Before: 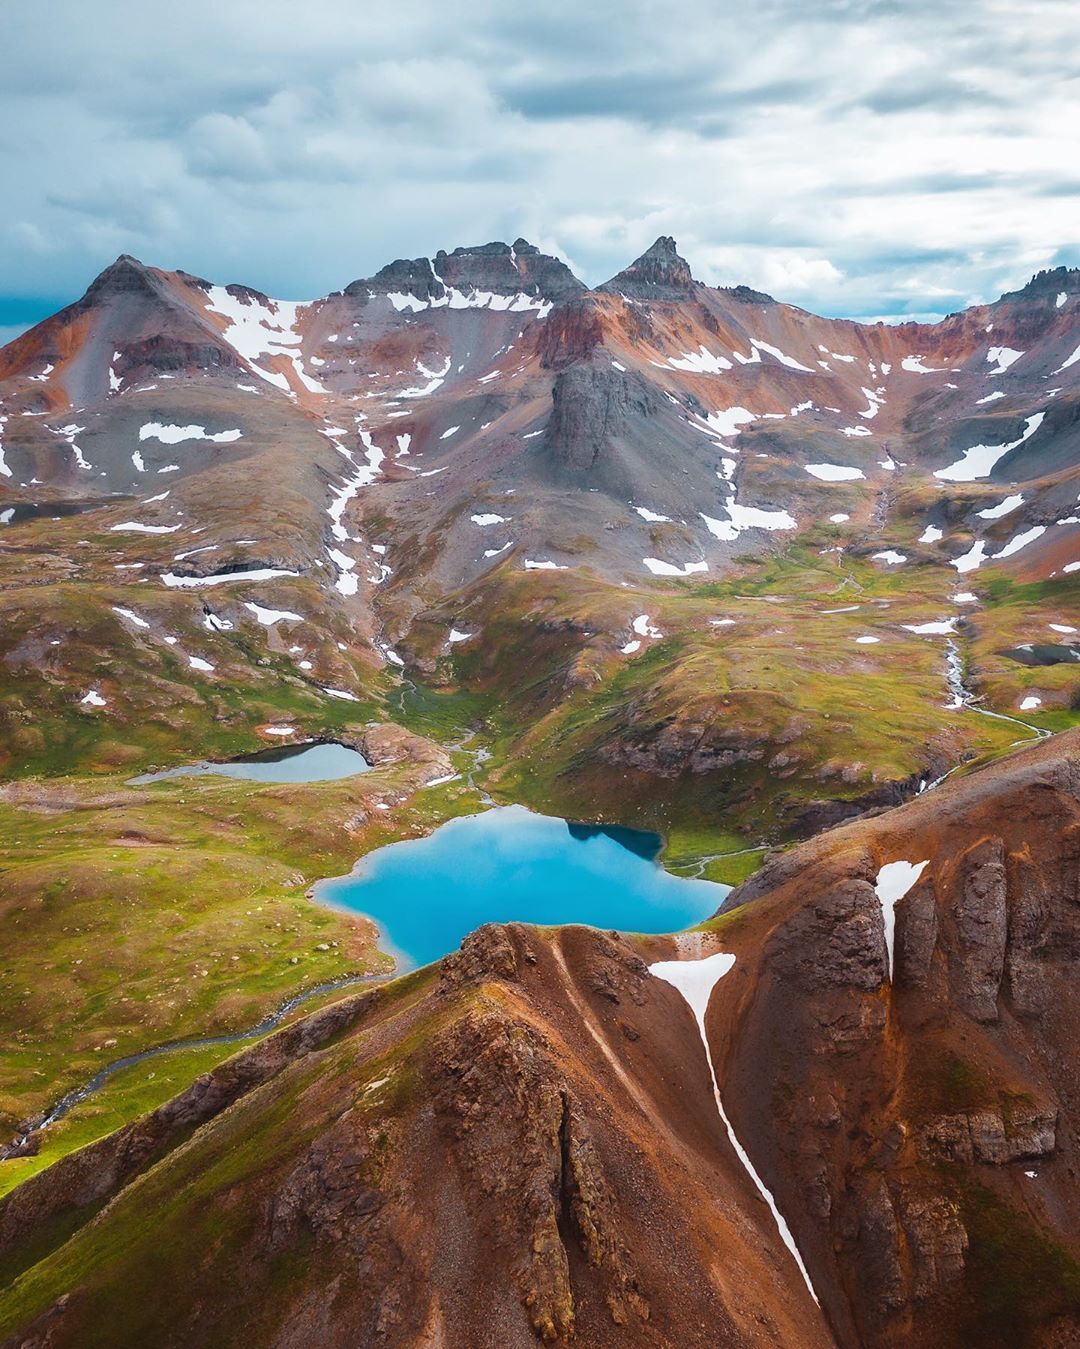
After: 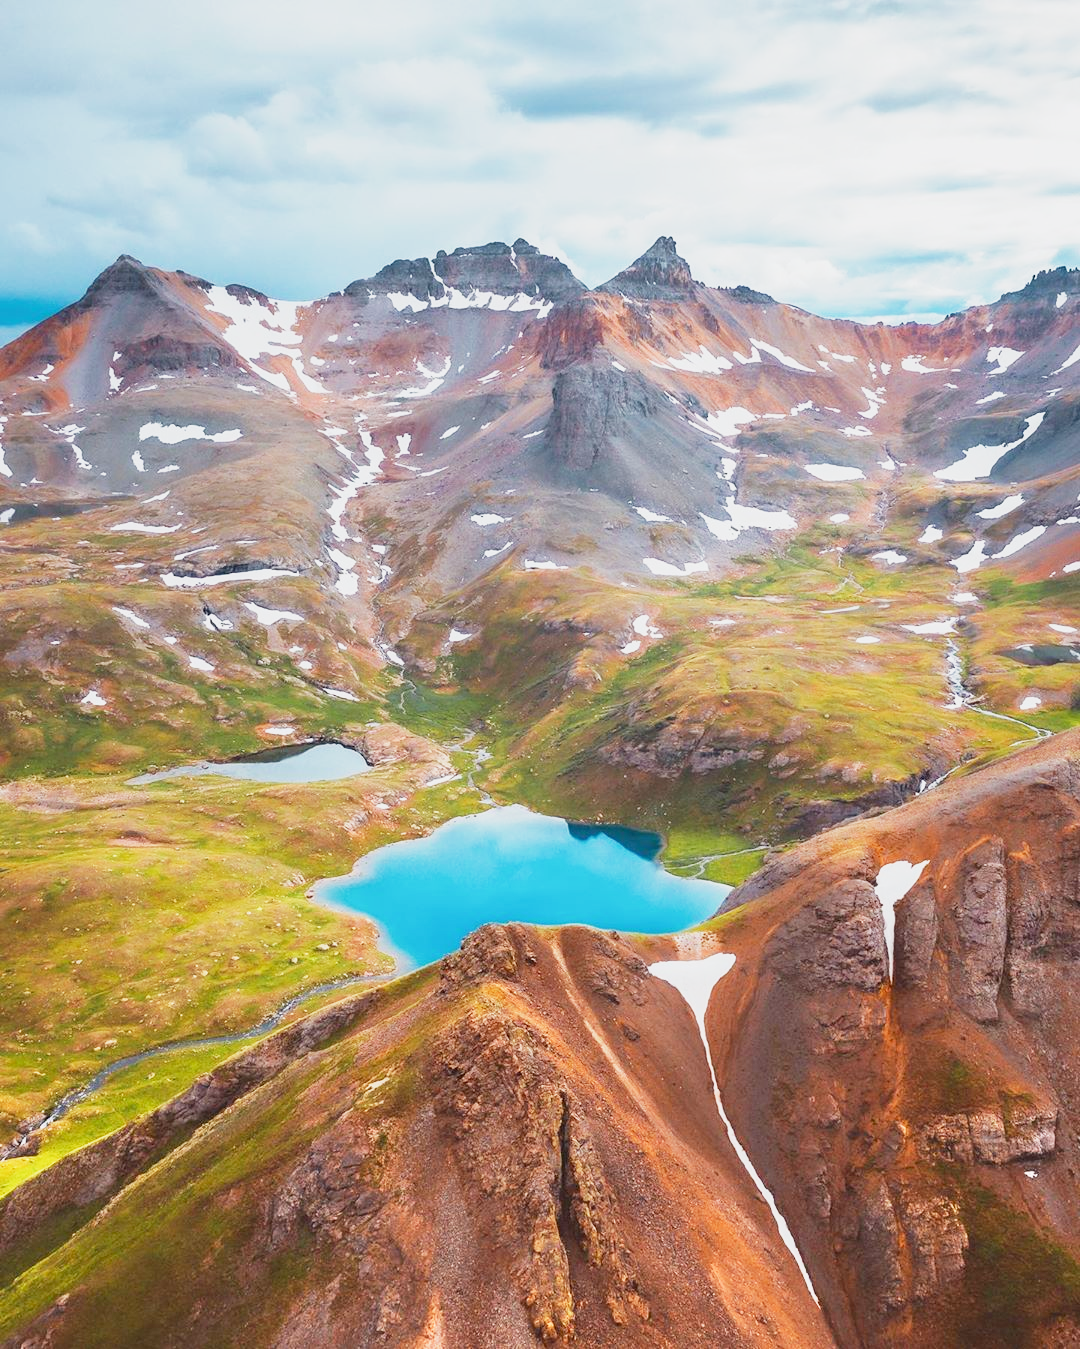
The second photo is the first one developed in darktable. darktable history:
tone equalizer: -7 EV 0.149 EV, -6 EV 0.636 EV, -5 EV 1.15 EV, -4 EV 1.33 EV, -3 EV 1.18 EV, -2 EV 0.6 EV, -1 EV 0.165 EV, smoothing diameter 24.86%, edges refinement/feathering 11.47, preserve details guided filter
base curve: curves: ch0 [(0, 0) (0.088, 0.125) (0.176, 0.251) (0.354, 0.501) (0.613, 0.749) (1, 0.877)], preserve colors none
exposure: exposure 0.021 EV, compensate highlight preservation false
